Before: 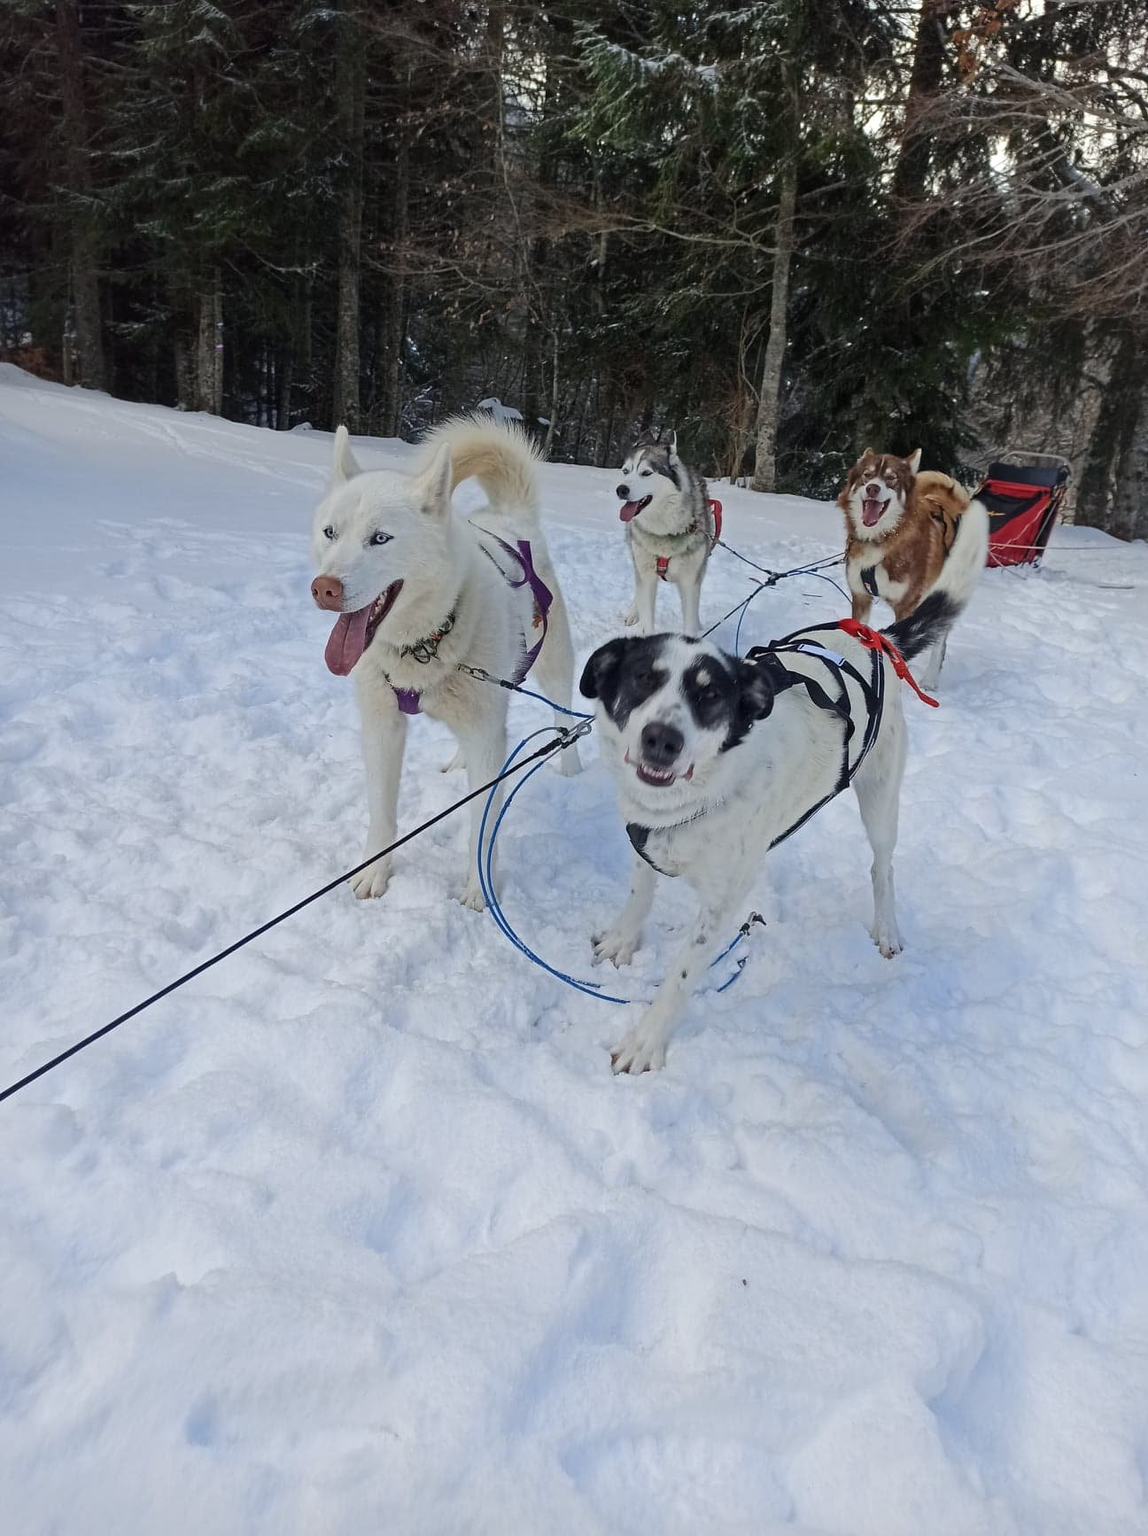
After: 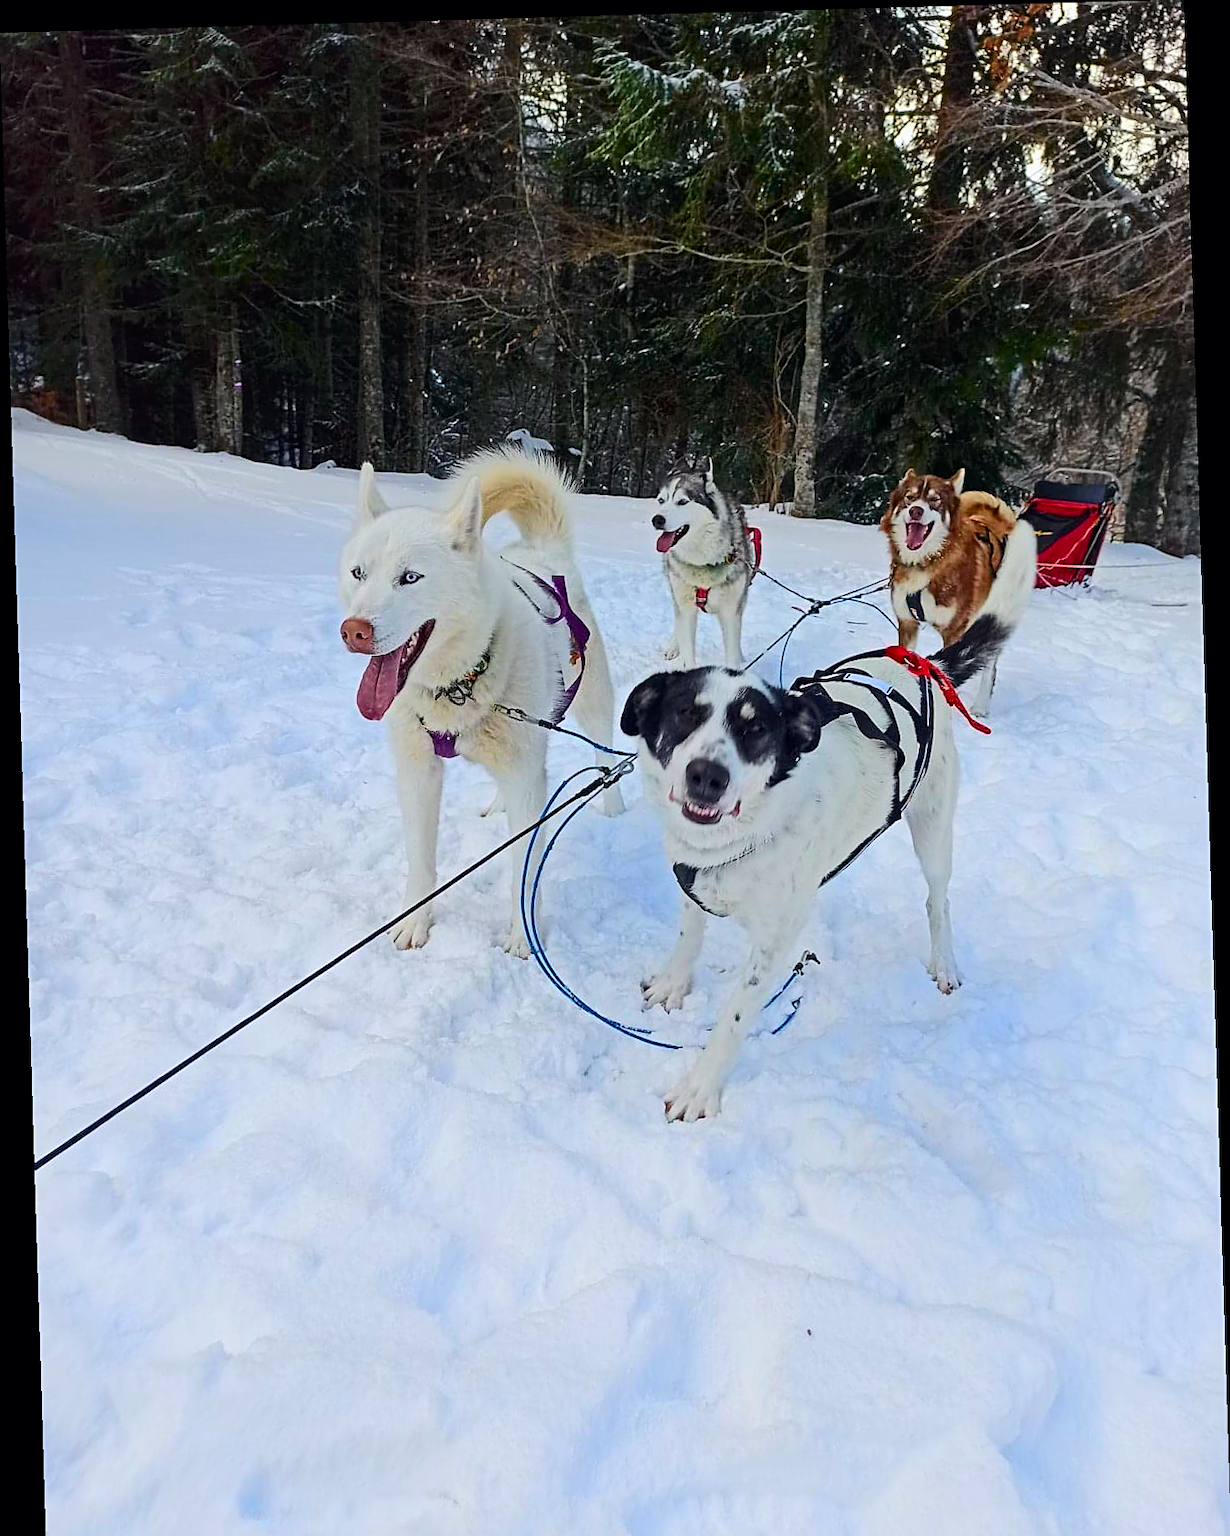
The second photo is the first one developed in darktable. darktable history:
color balance rgb: perceptual saturation grading › global saturation 30%, global vibrance 20%
rotate and perspective: rotation -1.77°, lens shift (horizontal) 0.004, automatic cropping off
sharpen: on, module defaults
crop and rotate: top 0%, bottom 5.097%
tone curve: curves: ch0 [(0, 0) (0.051, 0.03) (0.096, 0.071) (0.251, 0.234) (0.461, 0.515) (0.605, 0.692) (0.761, 0.824) (0.881, 0.907) (1, 0.984)]; ch1 [(0, 0) (0.1, 0.038) (0.318, 0.243) (0.399, 0.351) (0.478, 0.469) (0.499, 0.499) (0.534, 0.541) (0.567, 0.592) (0.601, 0.629) (0.666, 0.7) (1, 1)]; ch2 [(0, 0) (0.453, 0.45) (0.479, 0.483) (0.504, 0.499) (0.52, 0.519) (0.541, 0.559) (0.601, 0.622) (0.824, 0.815) (1, 1)], color space Lab, independent channels, preserve colors none
